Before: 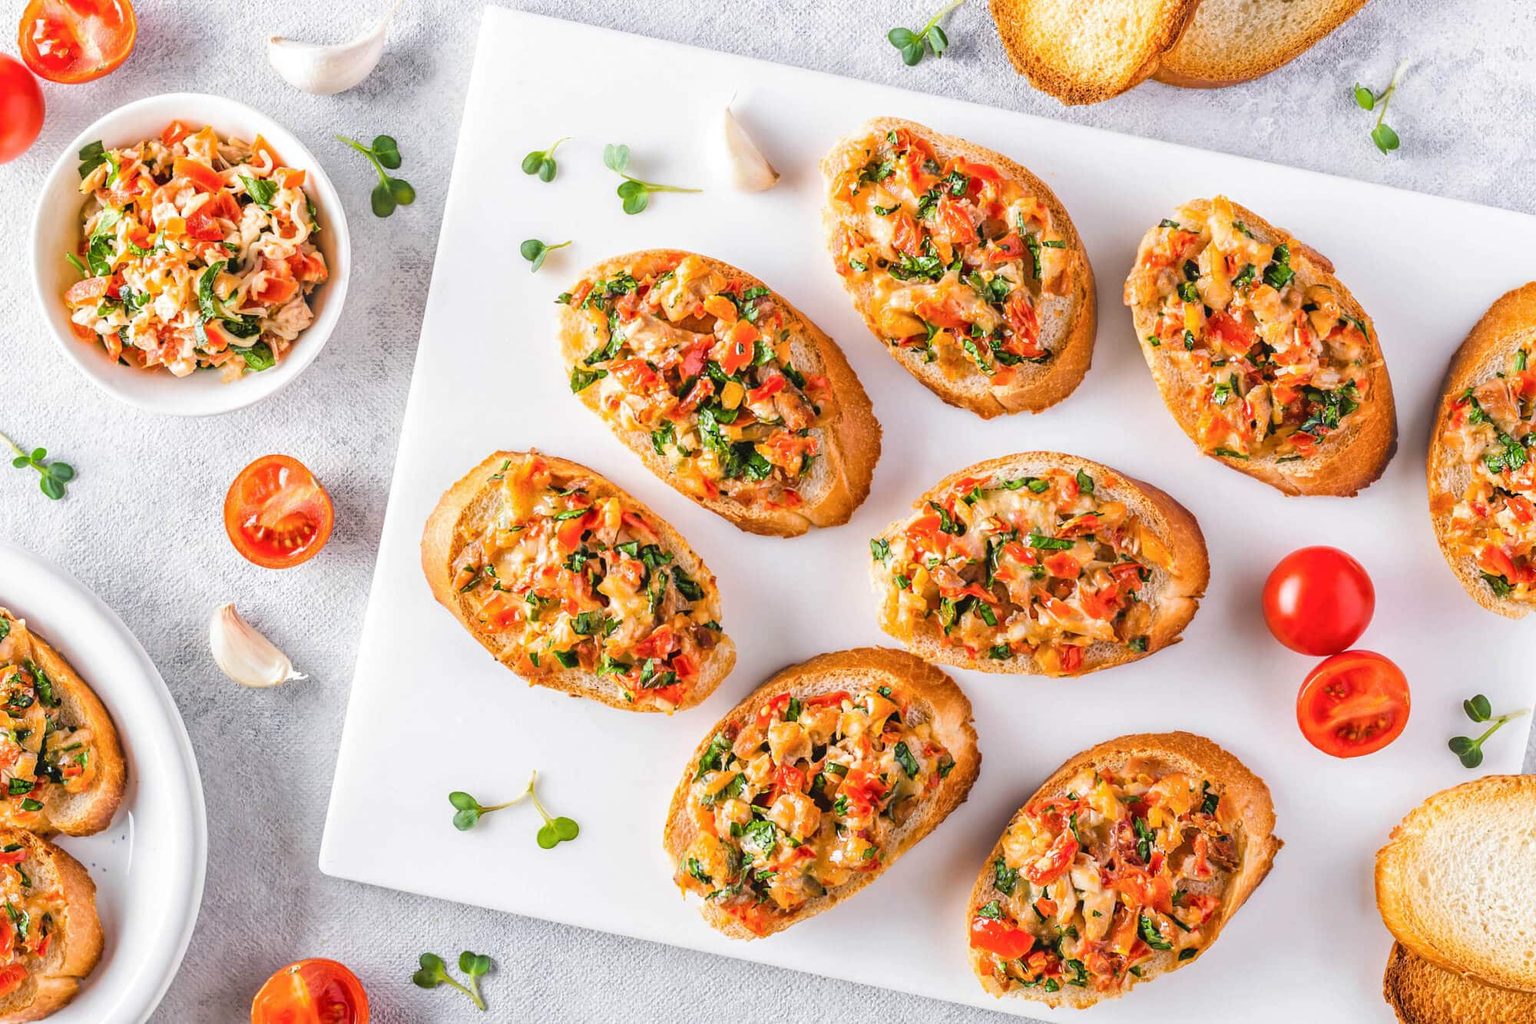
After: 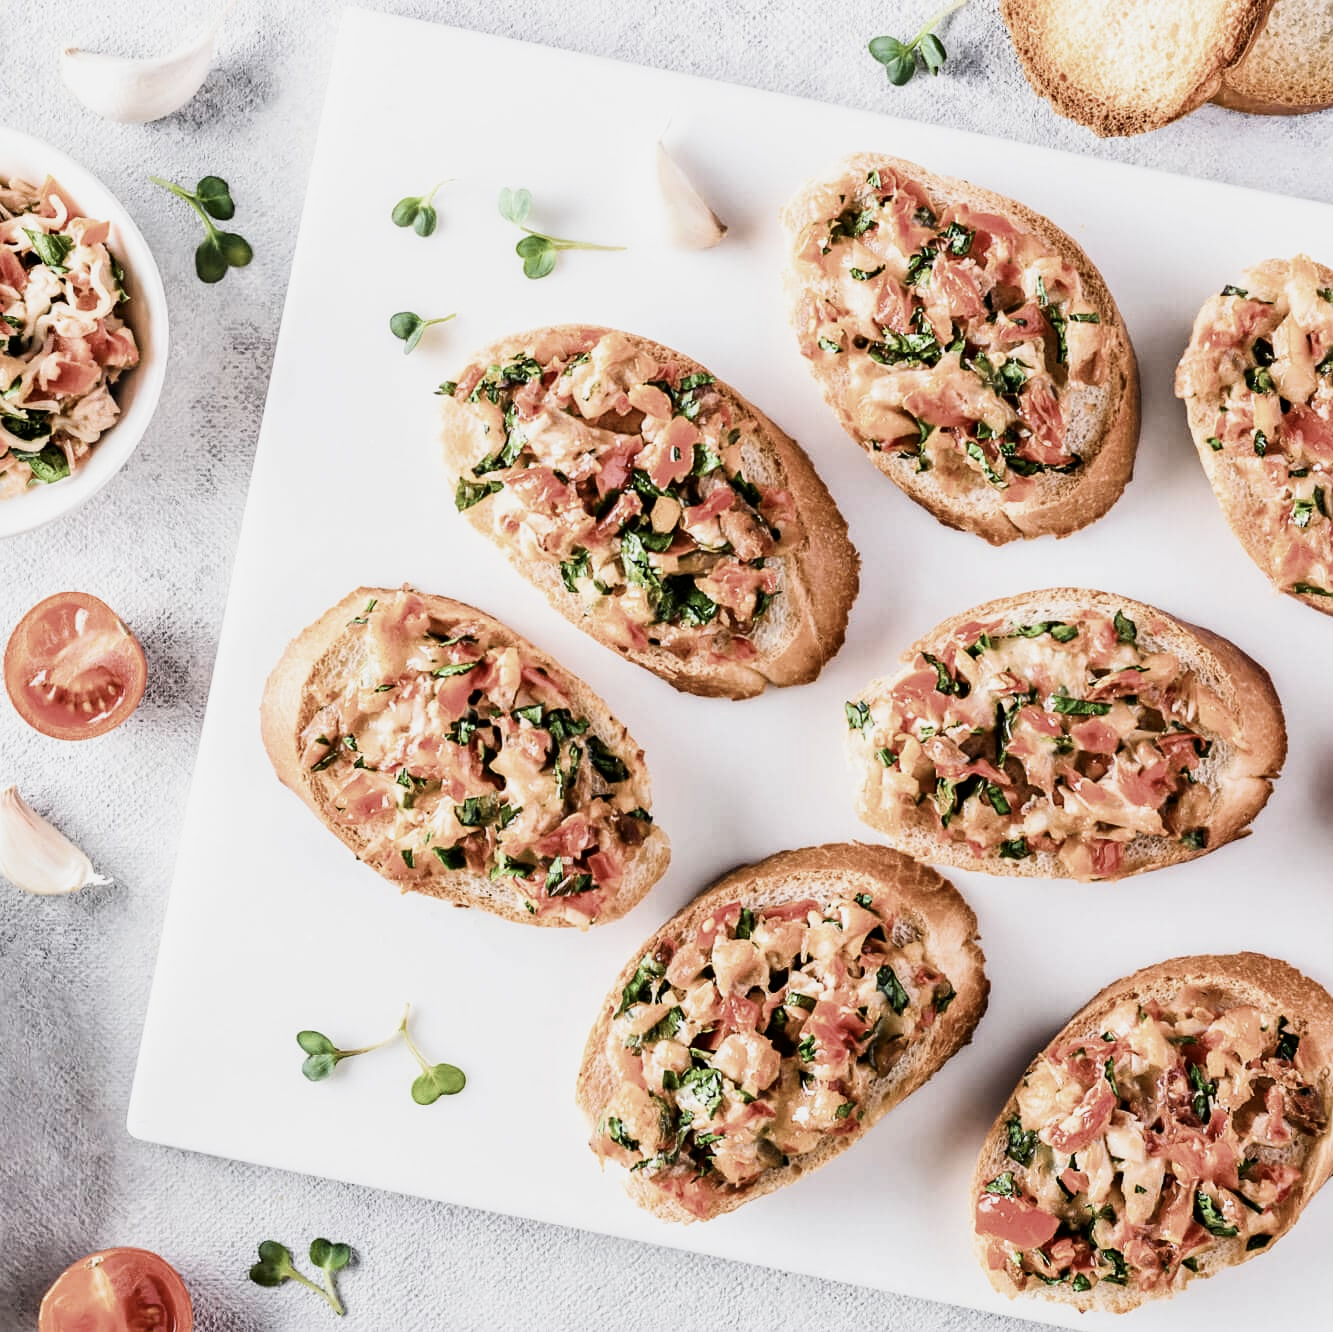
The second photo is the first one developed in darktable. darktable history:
crop and rotate: left 14.436%, right 18.898%
filmic rgb: middle gray luminance 21.73%, black relative exposure -14 EV, white relative exposure 2.96 EV, threshold 6 EV, target black luminance 0%, hardness 8.81, latitude 59.69%, contrast 1.208, highlights saturation mix 5%, shadows ↔ highlights balance 41.6%, add noise in highlights 0, color science v3 (2019), use custom middle-gray values true, iterations of high-quality reconstruction 0, contrast in highlights soft, enable highlight reconstruction true
contrast brightness saturation: contrast 0.25, saturation -0.31
